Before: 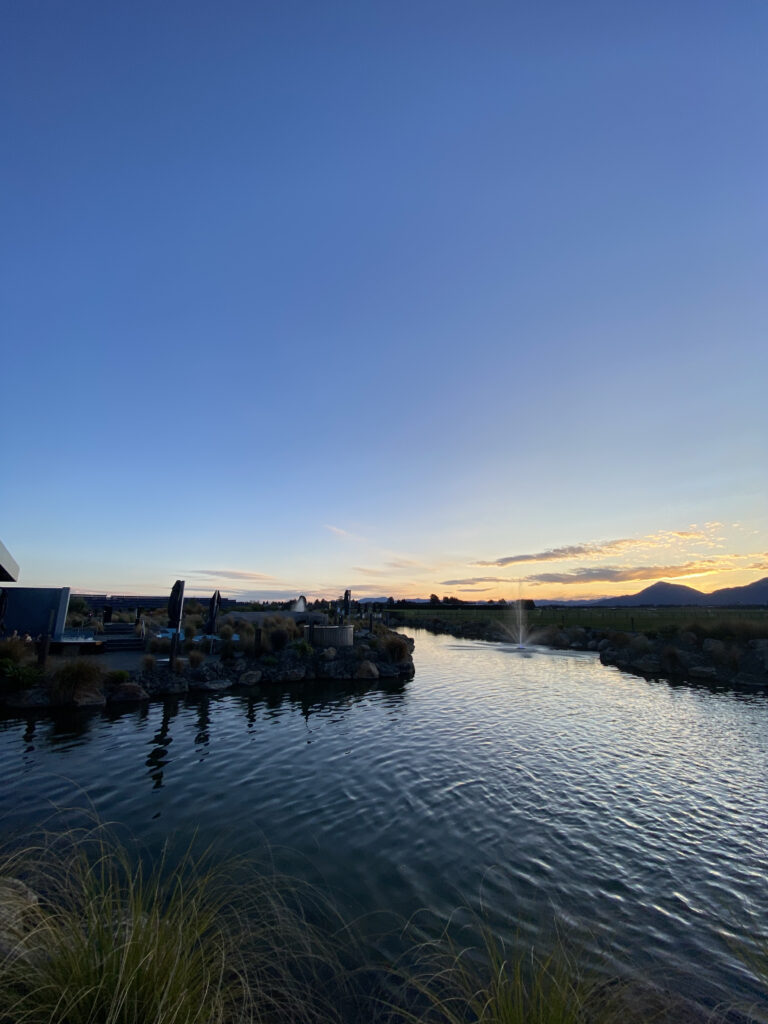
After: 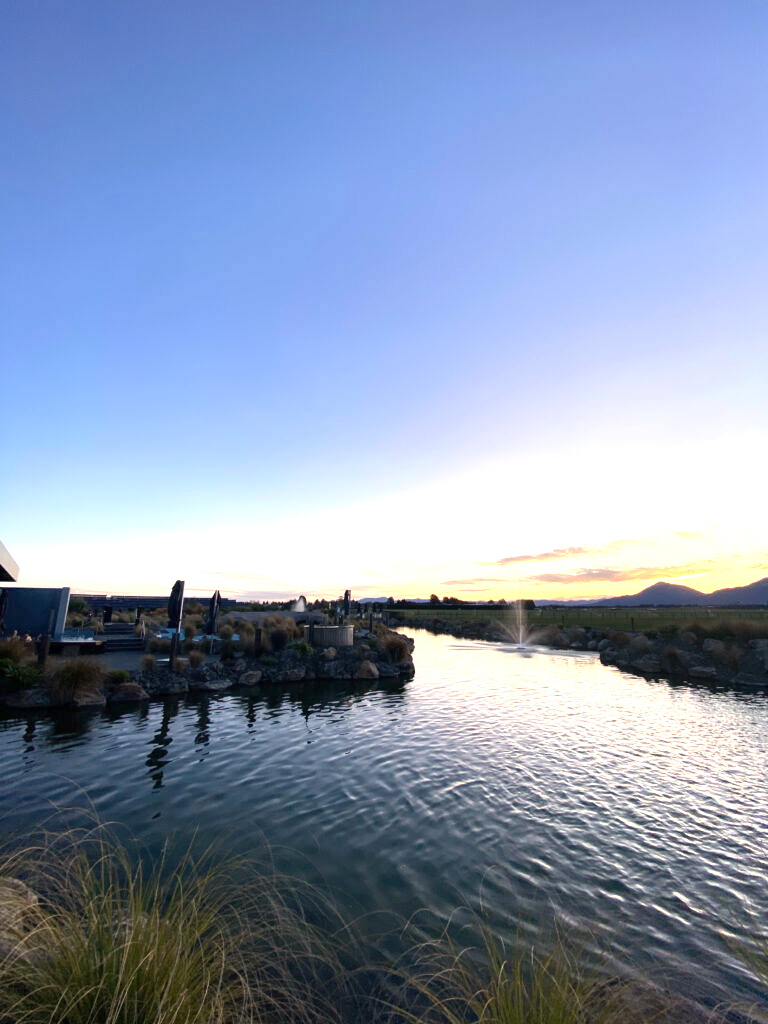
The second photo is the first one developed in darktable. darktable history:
exposure: exposure 1.137 EV, compensate highlight preservation false
white balance: red 1.127, blue 0.943
